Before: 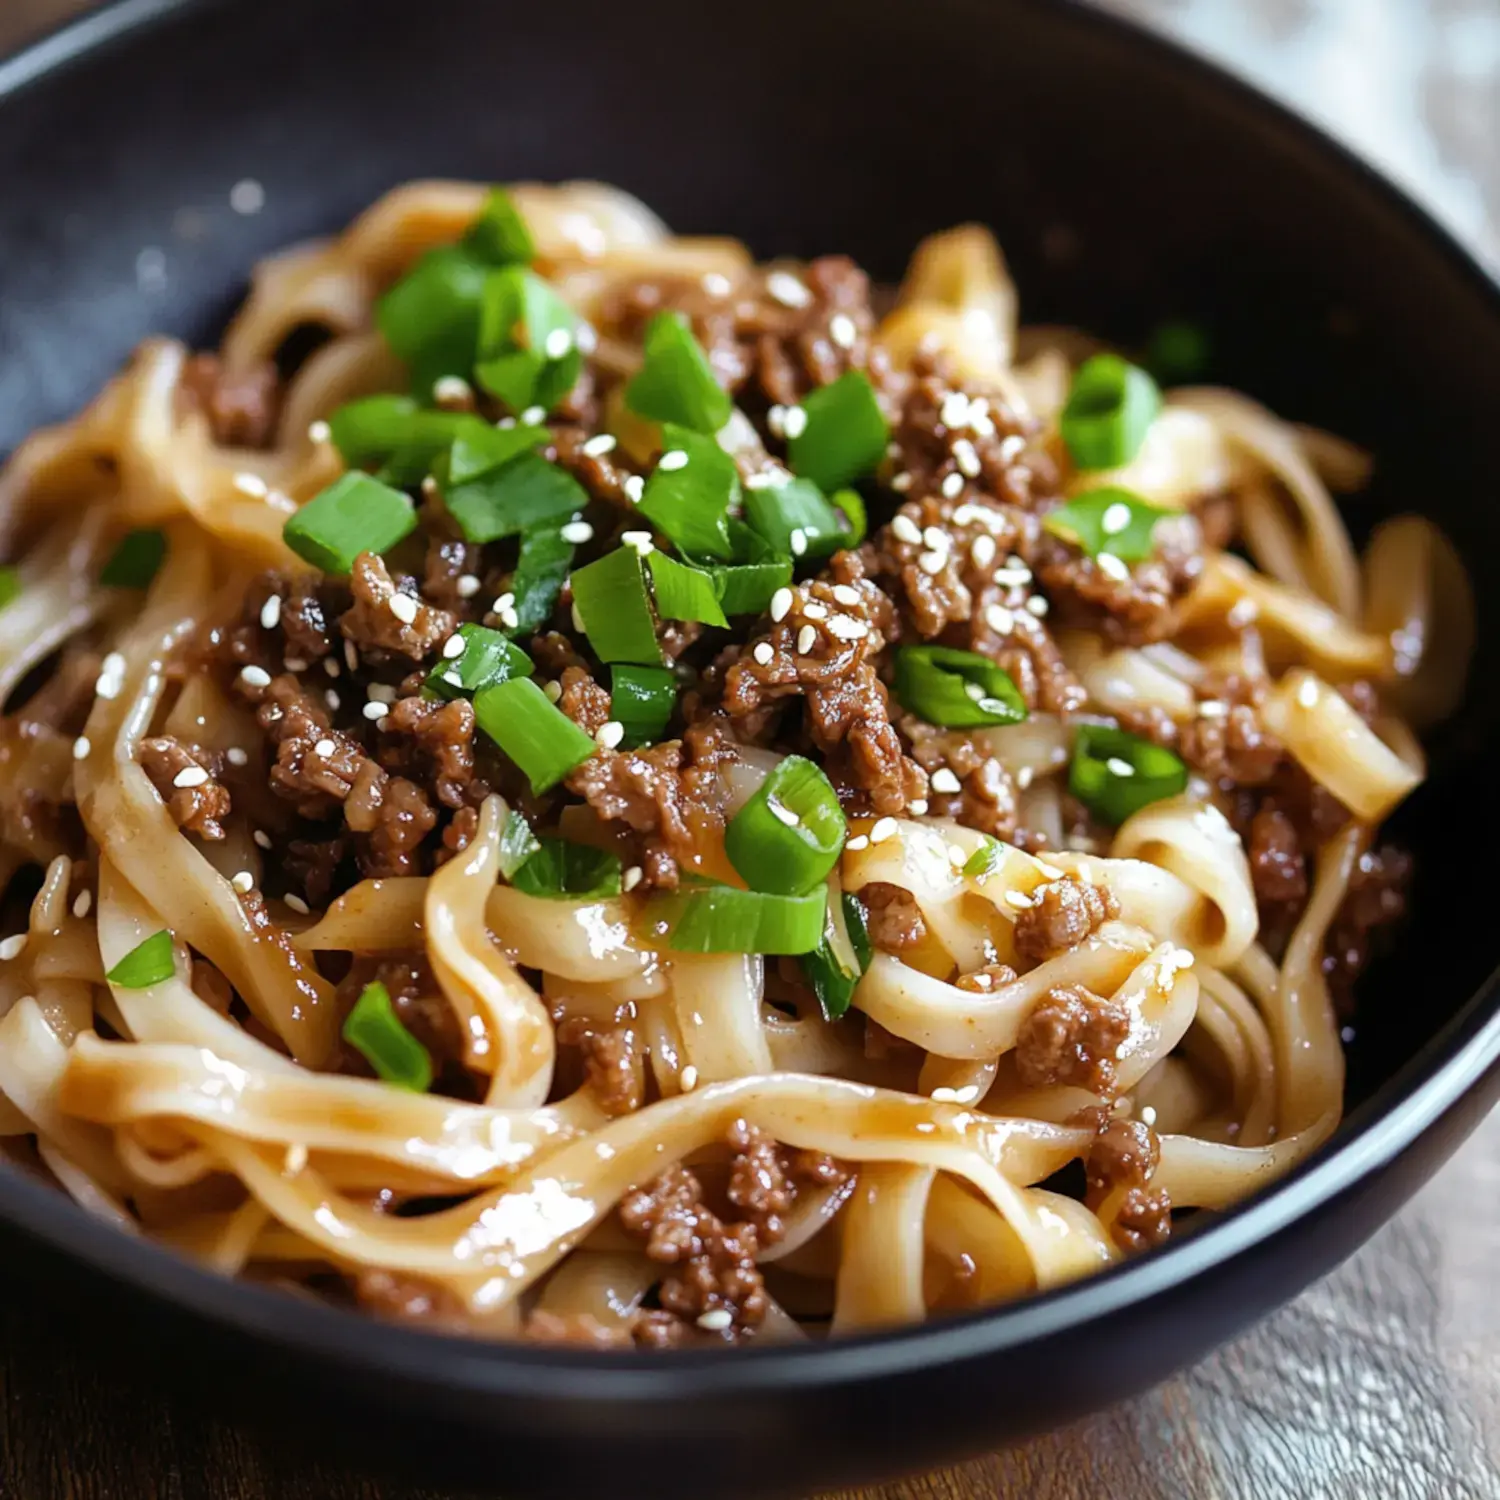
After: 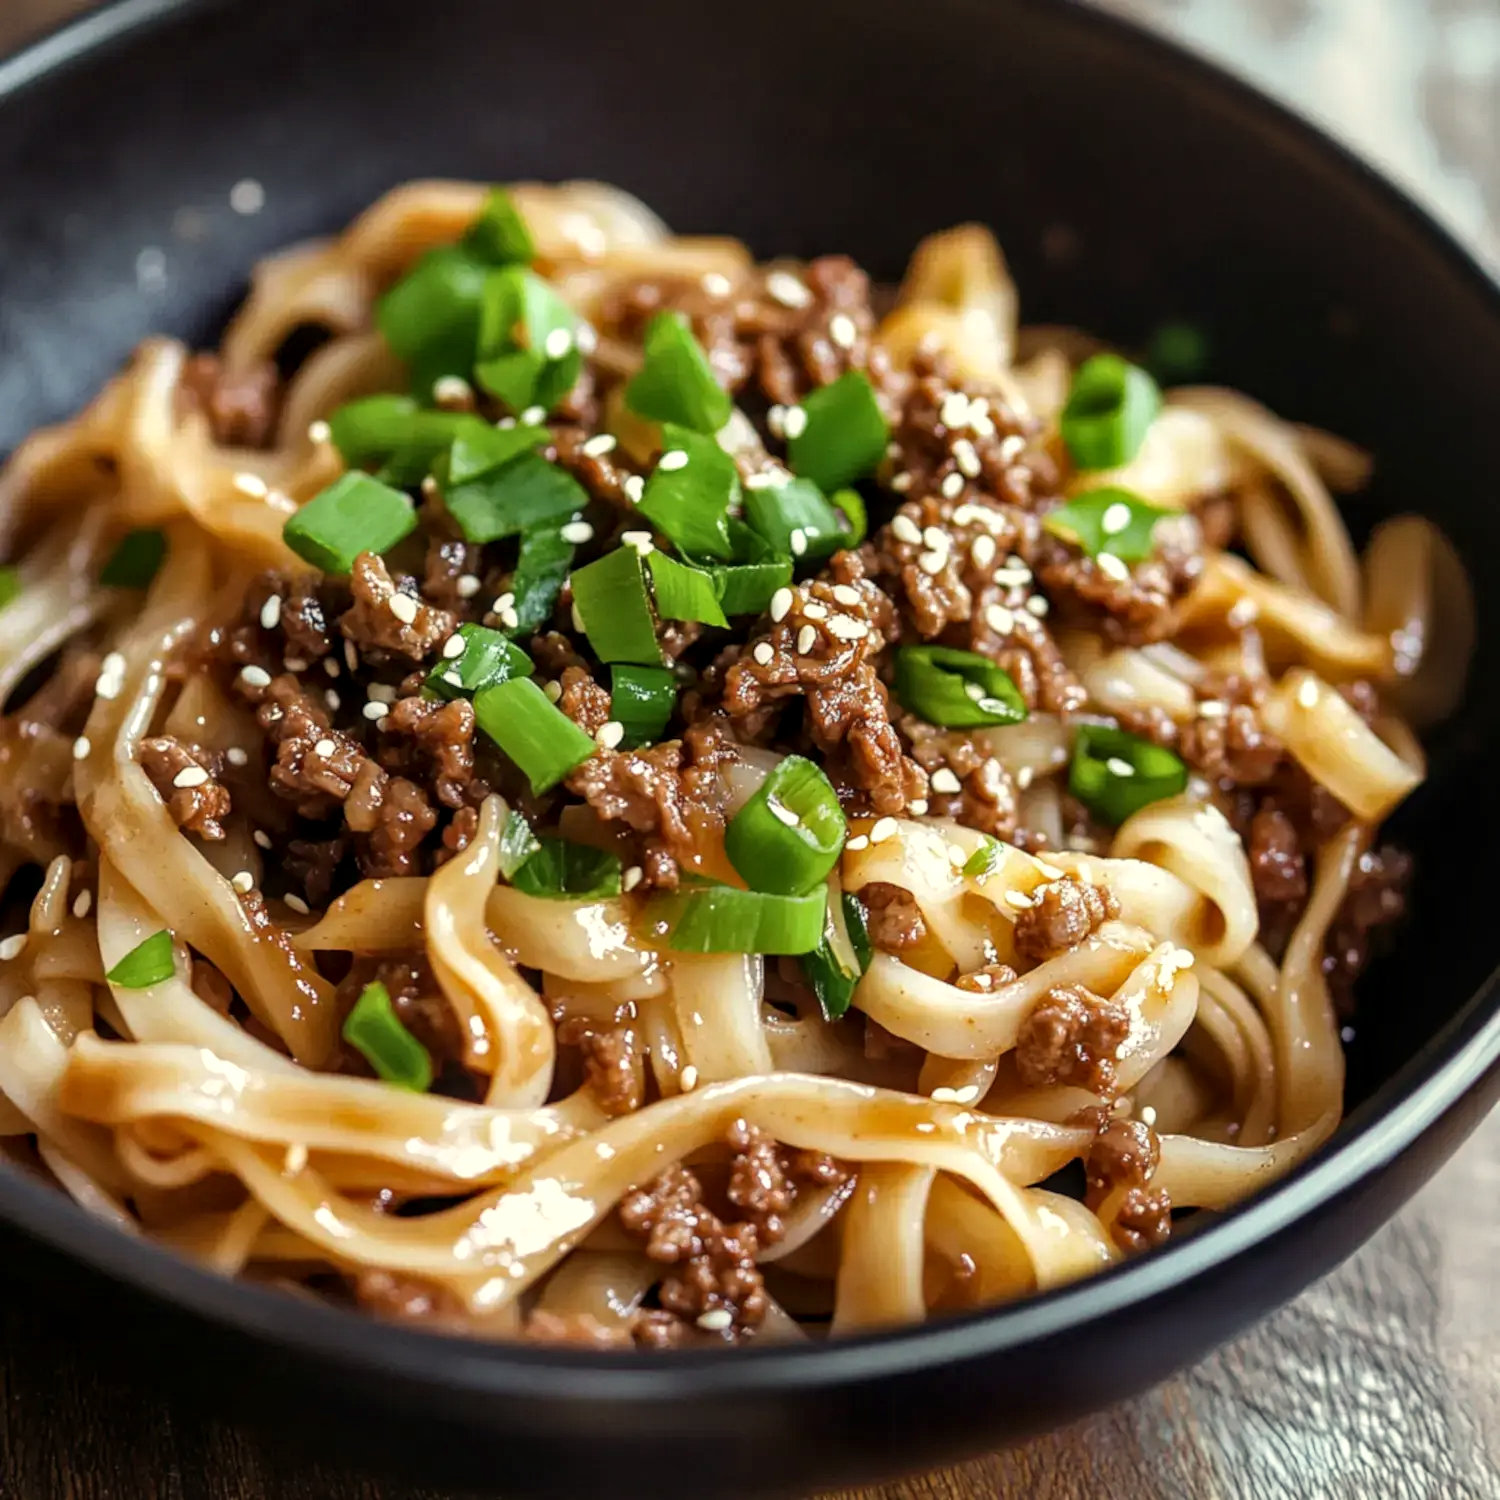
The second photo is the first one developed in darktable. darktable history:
local contrast: detail 130%
white balance: red 1.029, blue 0.92
